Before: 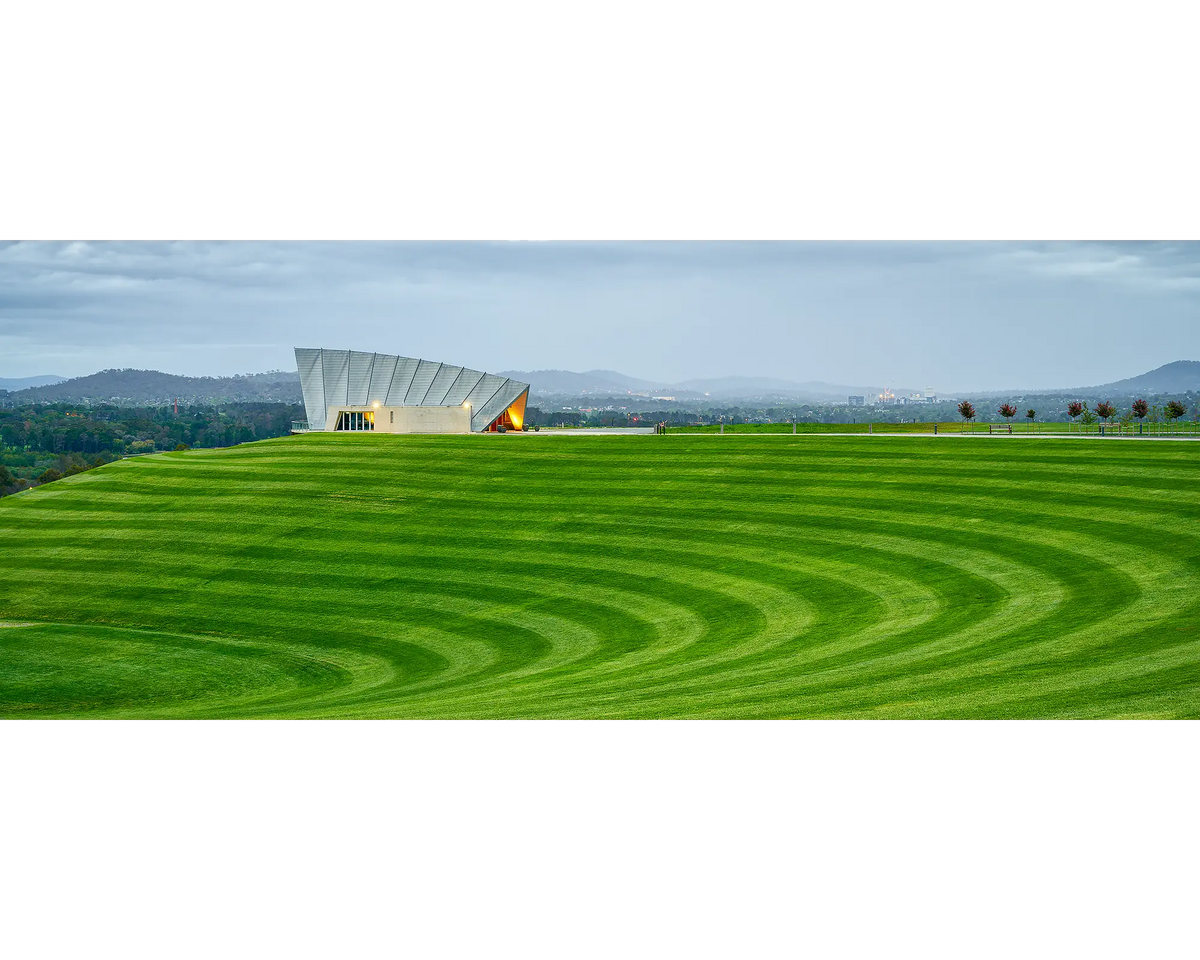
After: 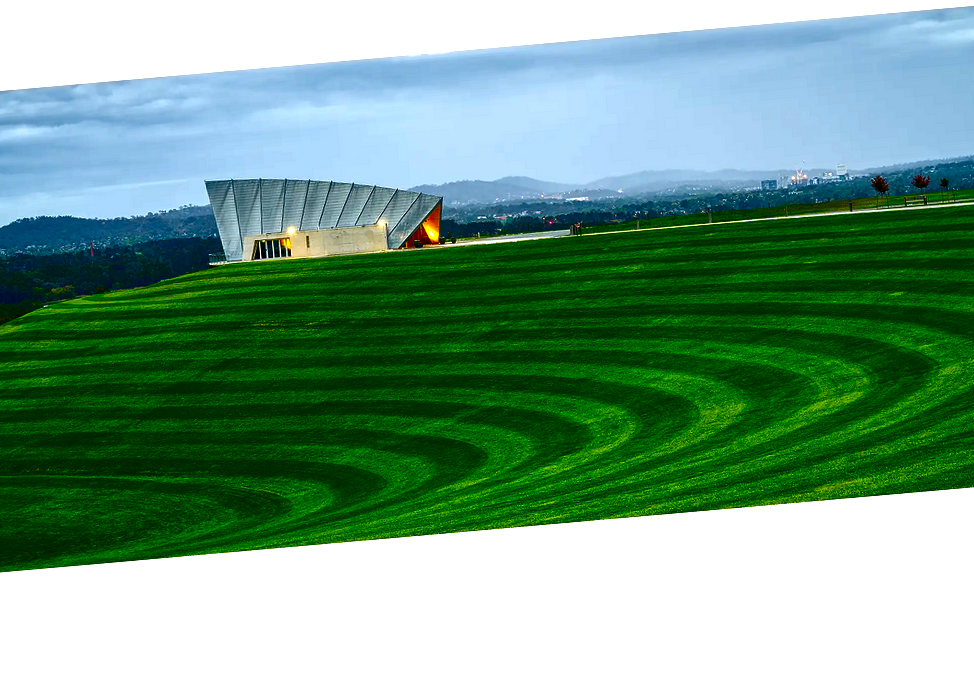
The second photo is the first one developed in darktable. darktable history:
contrast brightness saturation: contrast 0.09, brightness -0.59, saturation 0.17
exposure: exposure 0.2 EV, compensate highlight preservation false
crop and rotate: left 4.842%, top 15.51%, right 10.668%
rotate and perspective: rotation -5°, crop left 0.05, crop right 0.952, crop top 0.11, crop bottom 0.89
color correction: highlights a* -0.137, highlights b* 0.137
color balance: lift [1, 1.001, 0.999, 1.001], gamma [1, 1.004, 1.007, 0.993], gain [1, 0.991, 0.987, 1.013], contrast 10%, output saturation 120%
